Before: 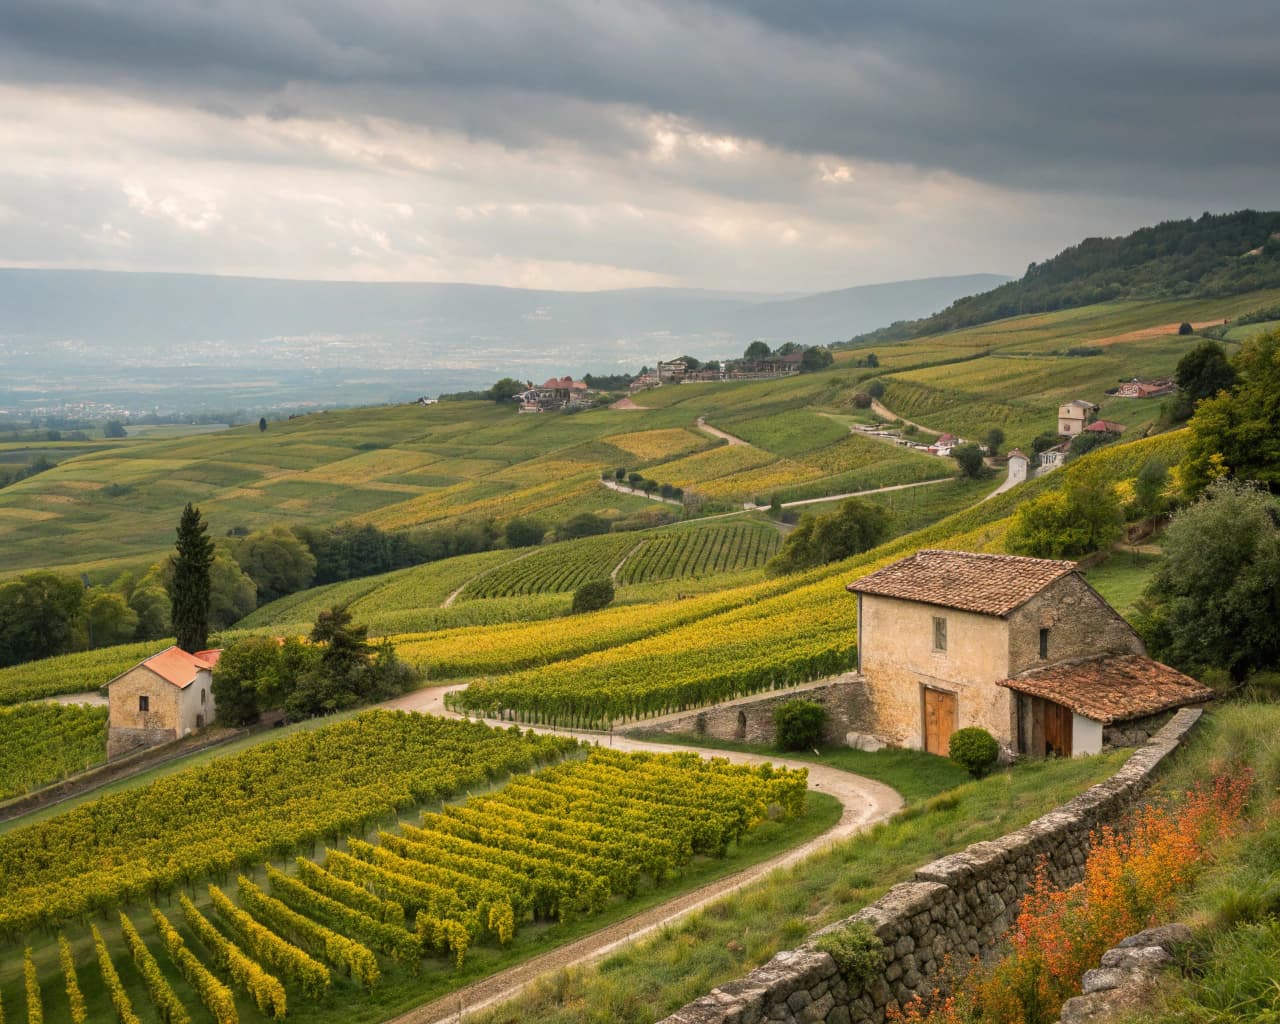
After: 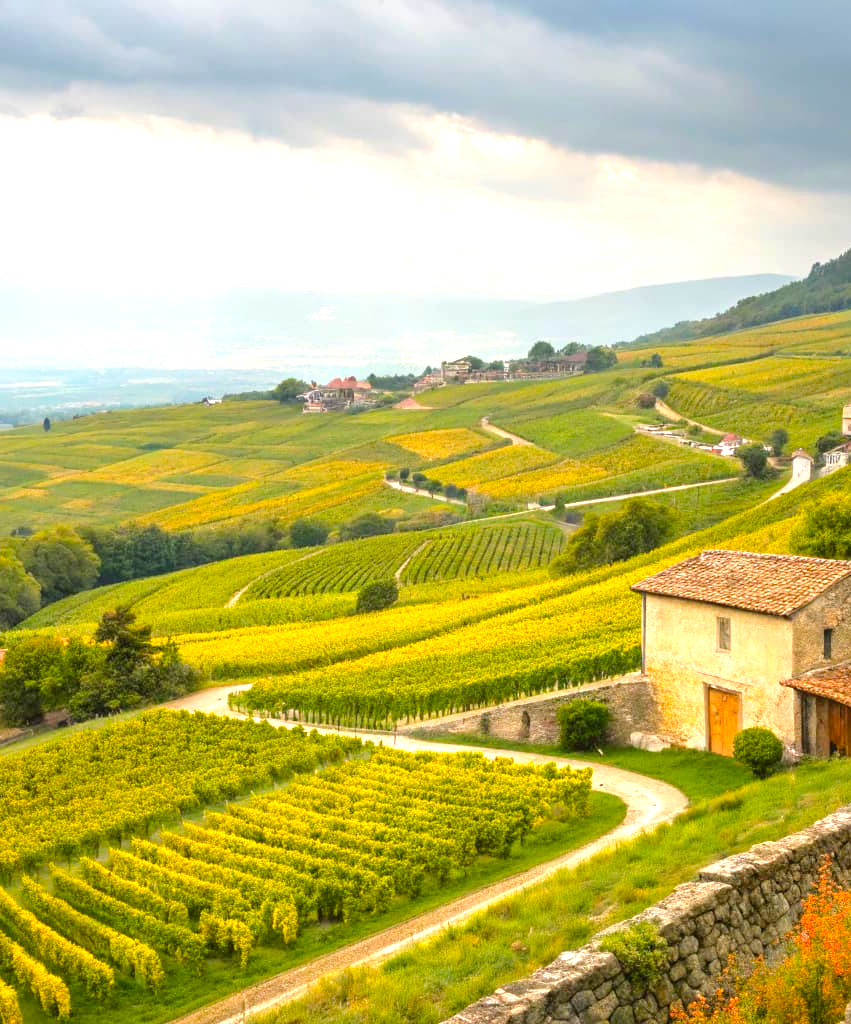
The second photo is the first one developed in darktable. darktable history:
color balance rgb: perceptual saturation grading › global saturation 25%, perceptual brilliance grading › mid-tones 10%, perceptual brilliance grading › shadows 15%, global vibrance 20%
crop: left 16.899%, right 16.556%
exposure: black level correction 0, exposure 1.015 EV, compensate exposure bias true, compensate highlight preservation false
